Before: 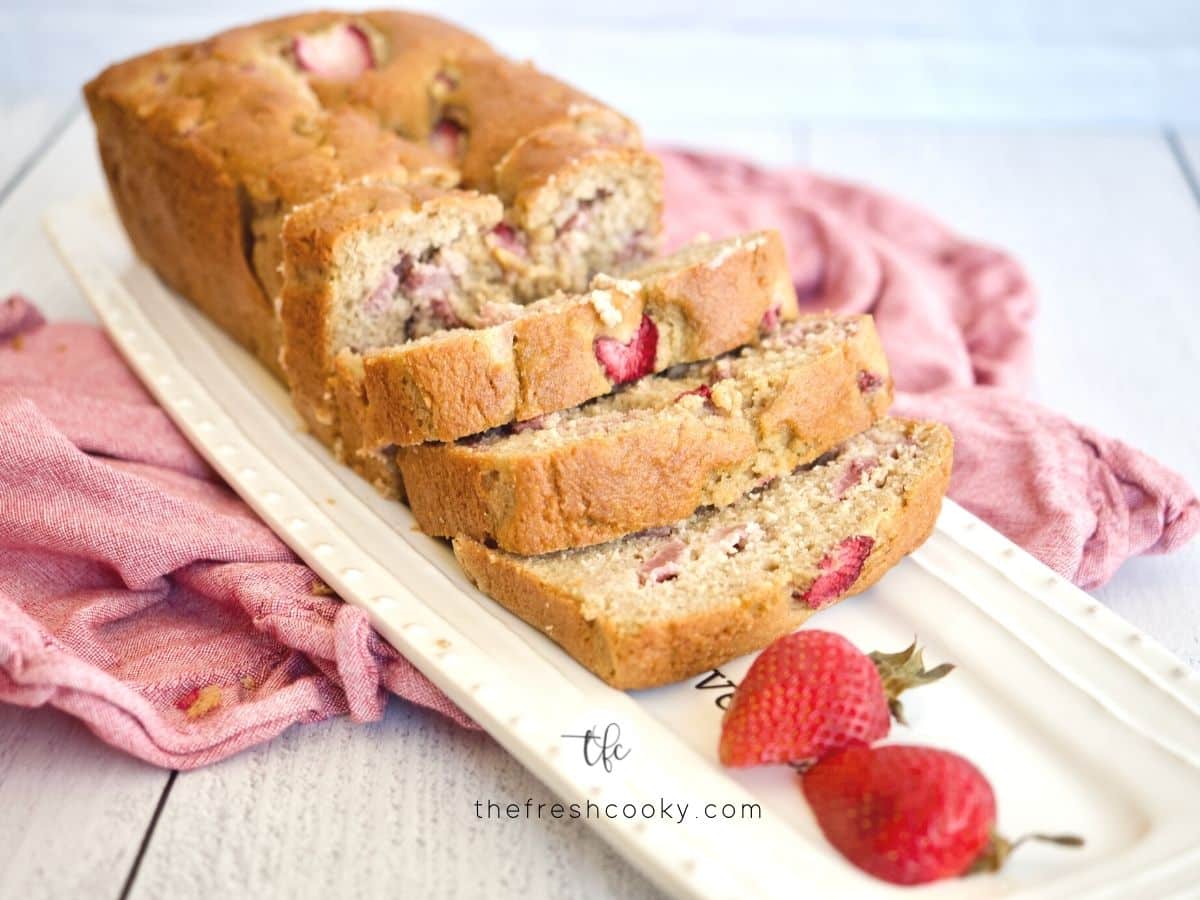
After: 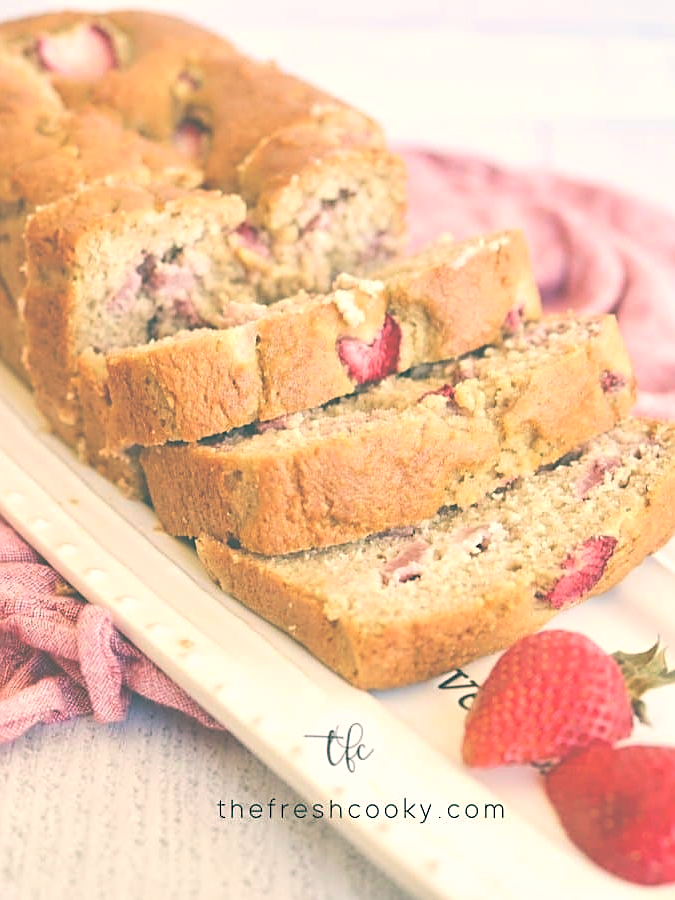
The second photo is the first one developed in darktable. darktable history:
crop: left 21.496%, right 22.254%
white balance: red 1.004, blue 1.024
exposure: black level correction -0.062, exposure -0.05 EV, compensate highlight preservation false
rgb levels: levels [[0.027, 0.429, 0.996], [0, 0.5, 1], [0, 0.5, 1]]
shadows and highlights: shadows 20.55, highlights -20.99, soften with gaussian
color balance: lift [1.005, 0.99, 1.007, 1.01], gamma [1, 0.979, 1.011, 1.021], gain [0.923, 1.098, 1.025, 0.902], input saturation 90.45%, contrast 7.73%, output saturation 105.91%
sharpen: on, module defaults
